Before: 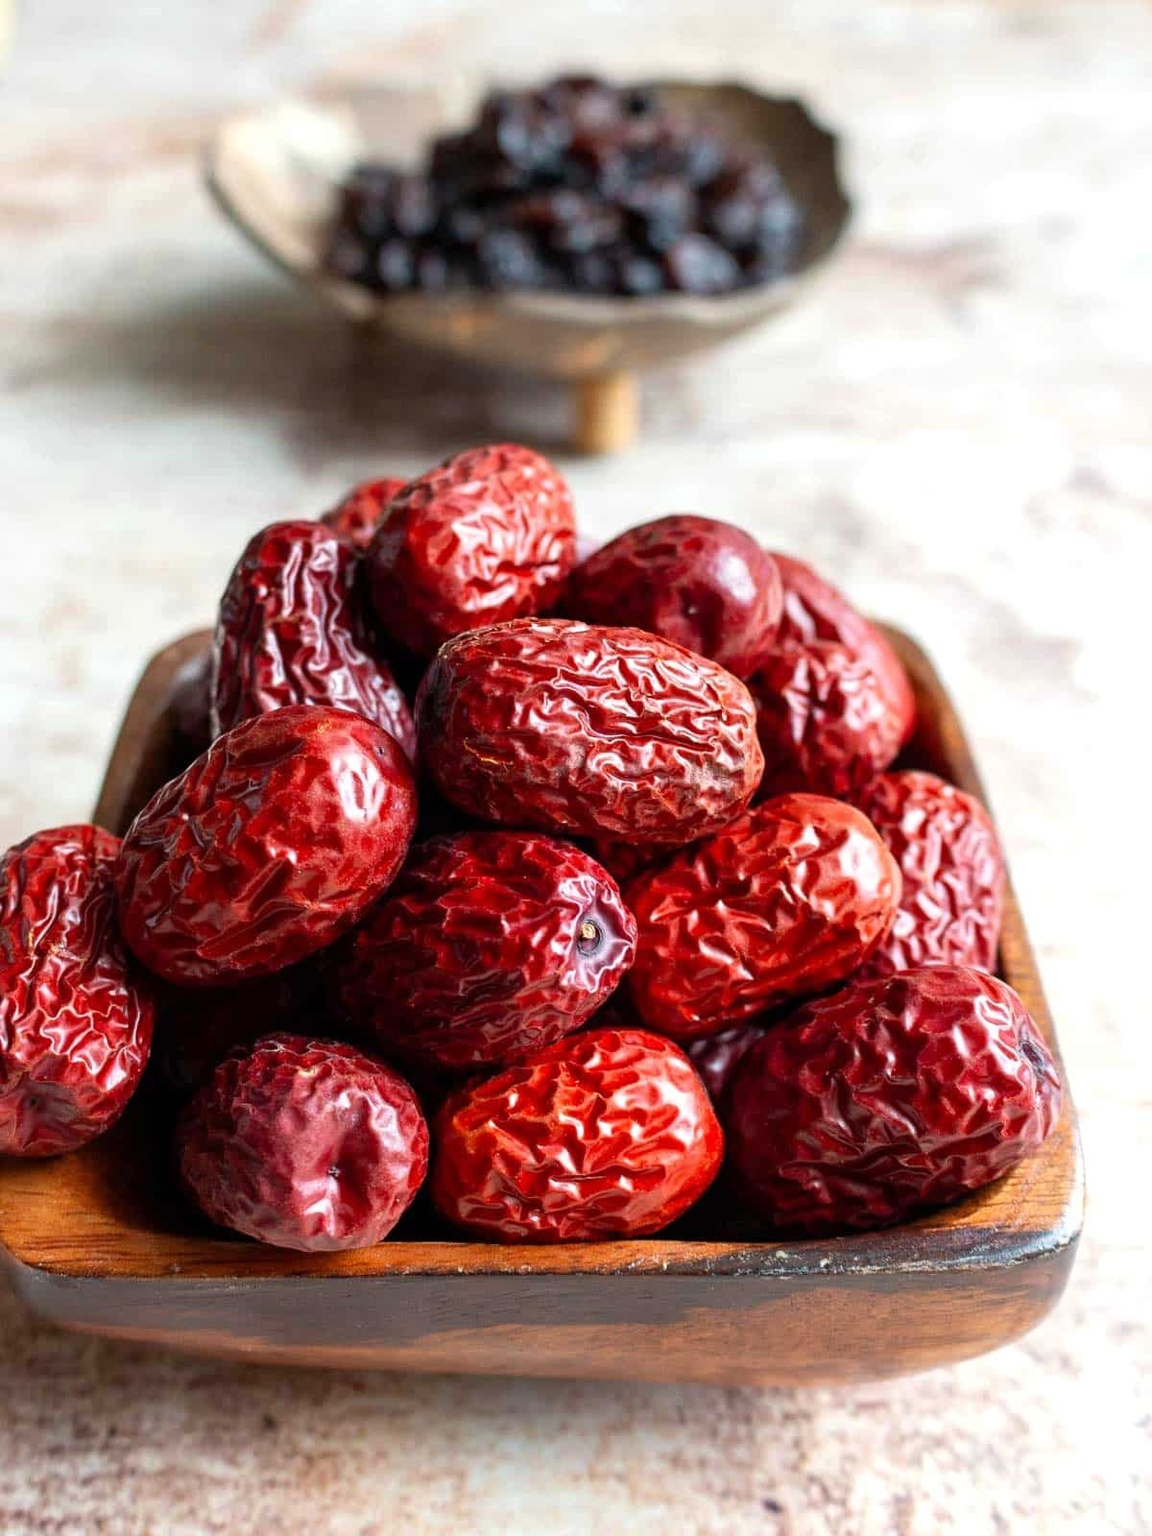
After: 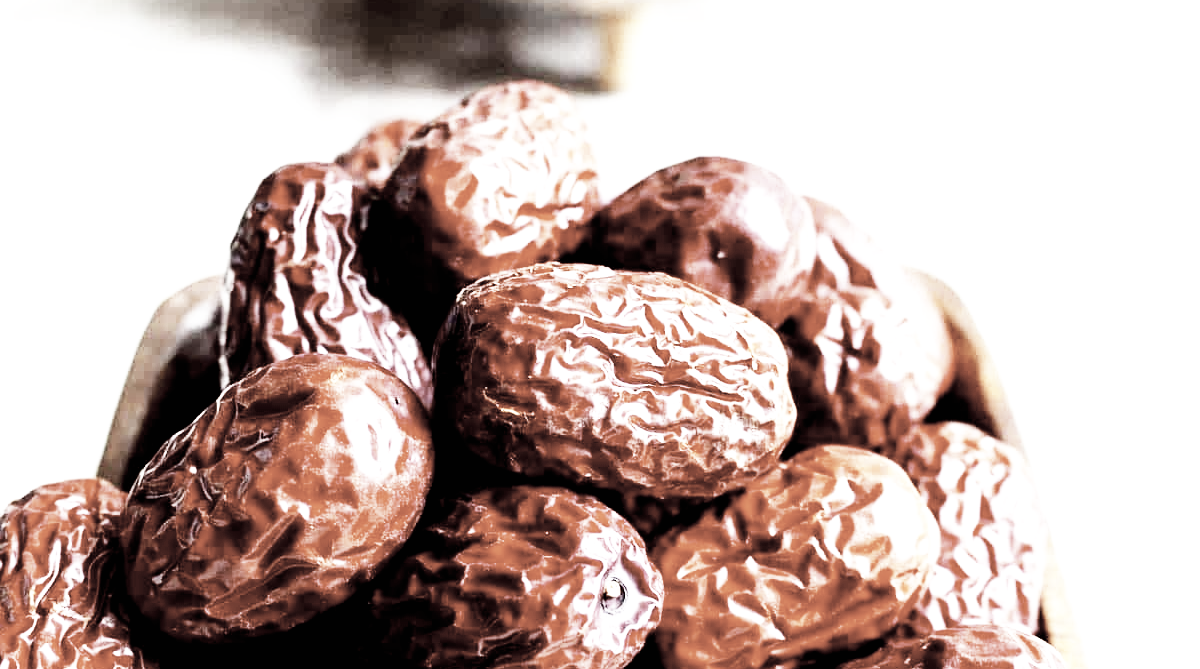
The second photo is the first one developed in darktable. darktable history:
tone equalizer: -8 EV -0.417 EV, -7 EV -0.389 EV, -6 EV -0.333 EV, -5 EV -0.222 EV, -3 EV 0.222 EV, -2 EV 0.333 EV, -1 EV 0.389 EV, +0 EV 0.417 EV, edges refinement/feathering 500, mask exposure compensation -1.57 EV, preserve details no
color correction: saturation 0.3
crop and rotate: top 23.84%, bottom 34.294%
exposure: black level correction 0.012, exposure 0.7 EV, compensate exposure bias true, compensate highlight preservation false
base curve: curves: ch0 [(0, 0) (0.007, 0.004) (0.027, 0.03) (0.046, 0.07) (0.207, 0.54) (0.442, 0.872) (0.673, 0.972) (1, 1)], preserve colors none
